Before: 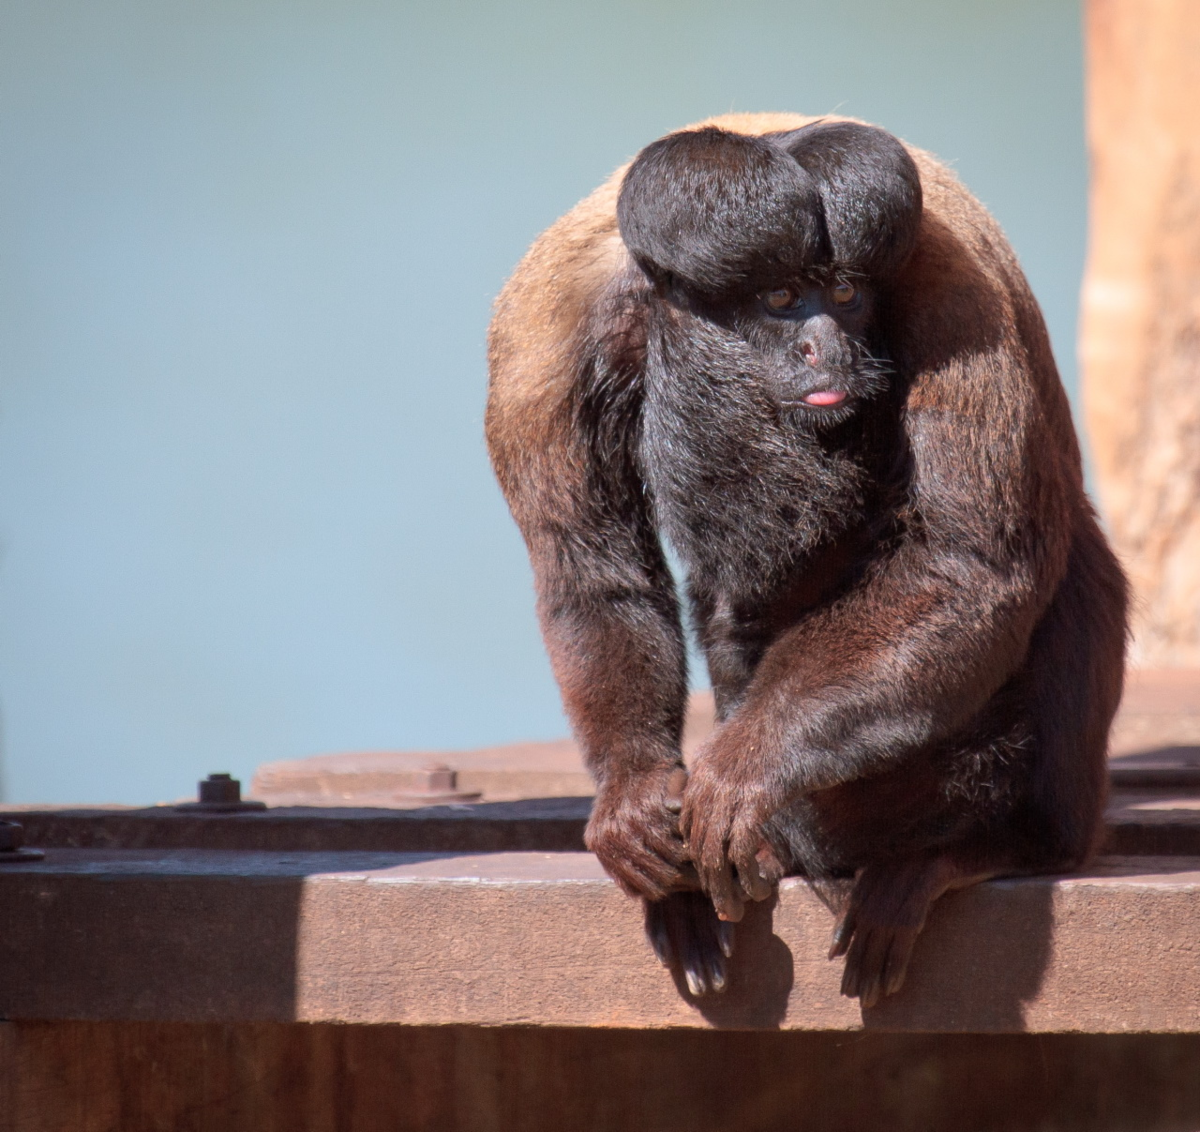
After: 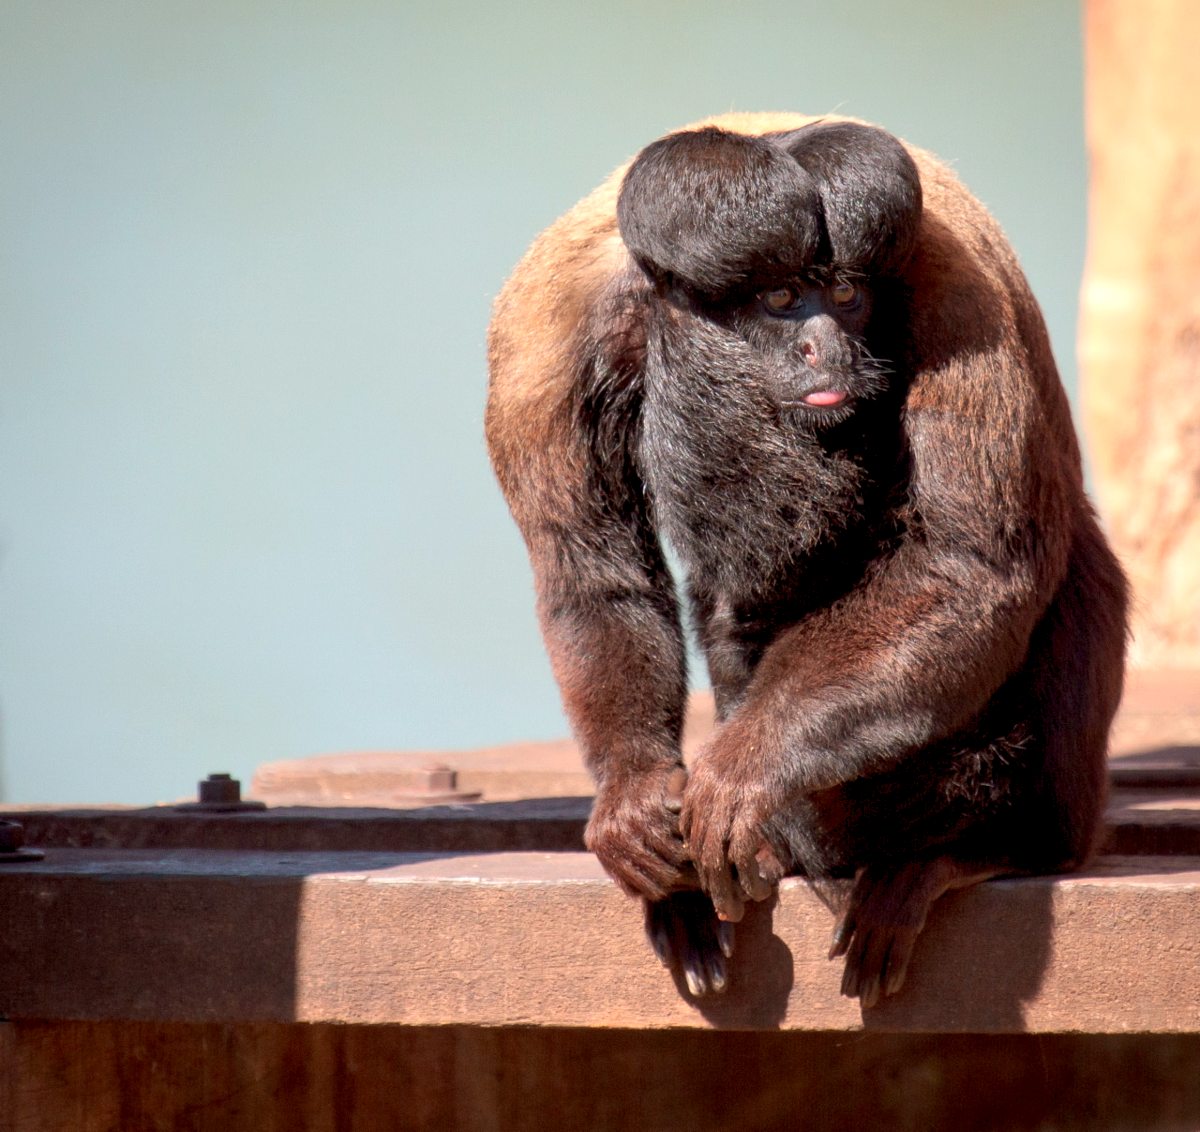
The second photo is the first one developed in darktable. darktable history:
exposure: black level correction 0.007, exposure 0.093 EV, compensate highlight preservation false
levels: levels [0, 0.476, 0.951]
white balance: red 1.045, blue 0.932
